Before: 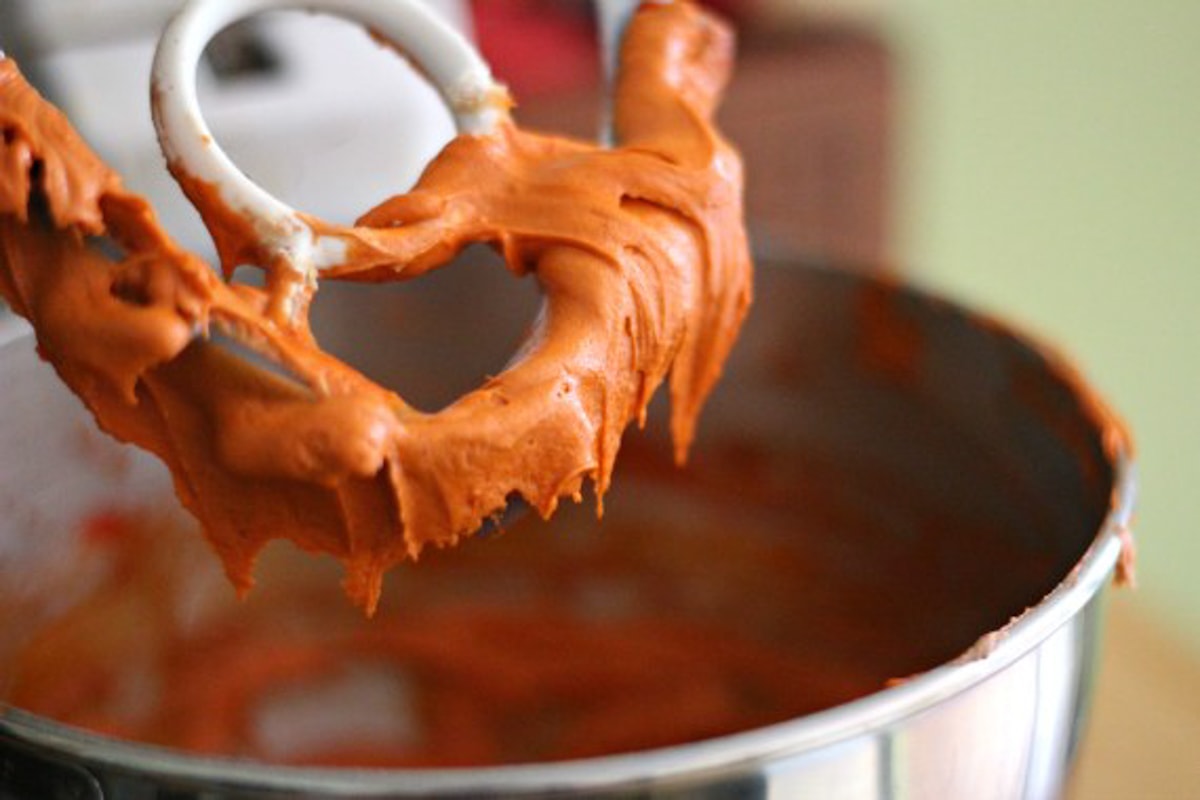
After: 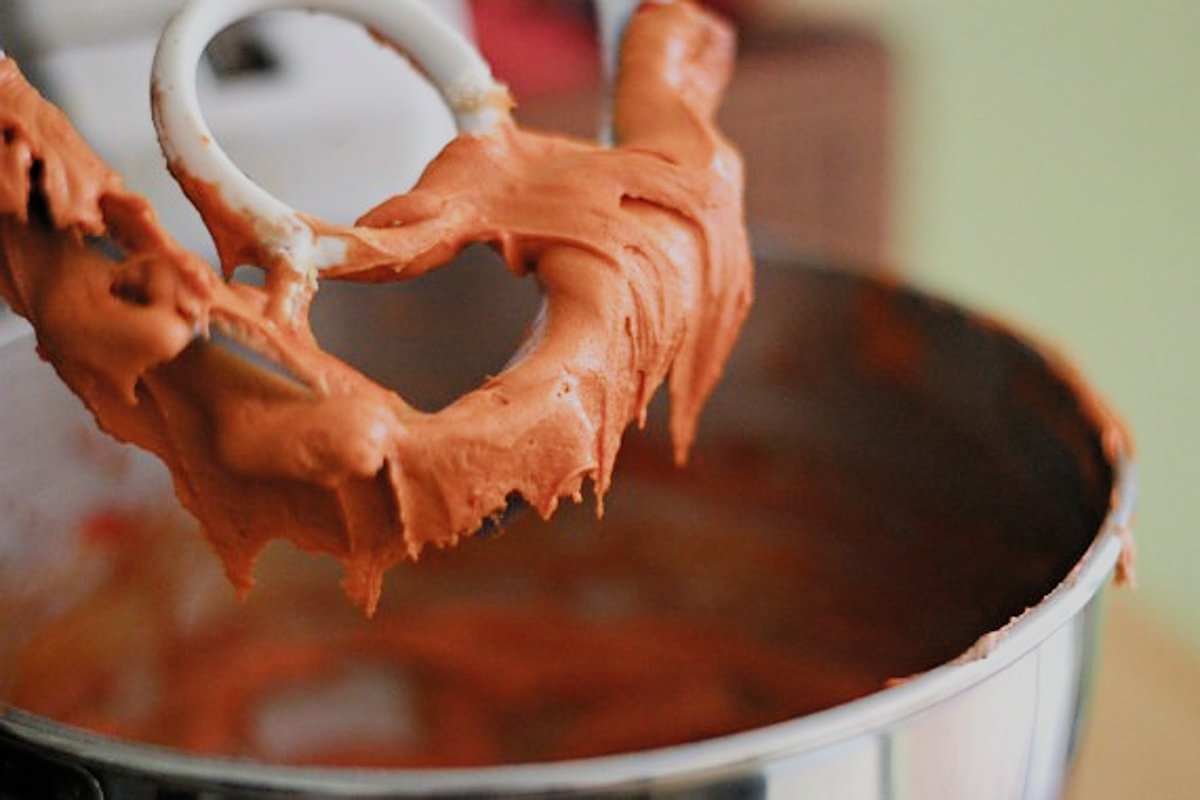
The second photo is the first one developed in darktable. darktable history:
sharpen: on, module defaults
filmic rgb: black relative exposure -7.65 EV, white relative exposure 4.56 EV, hardness 3.61, contrast 0.991, color science v4 (2020)
